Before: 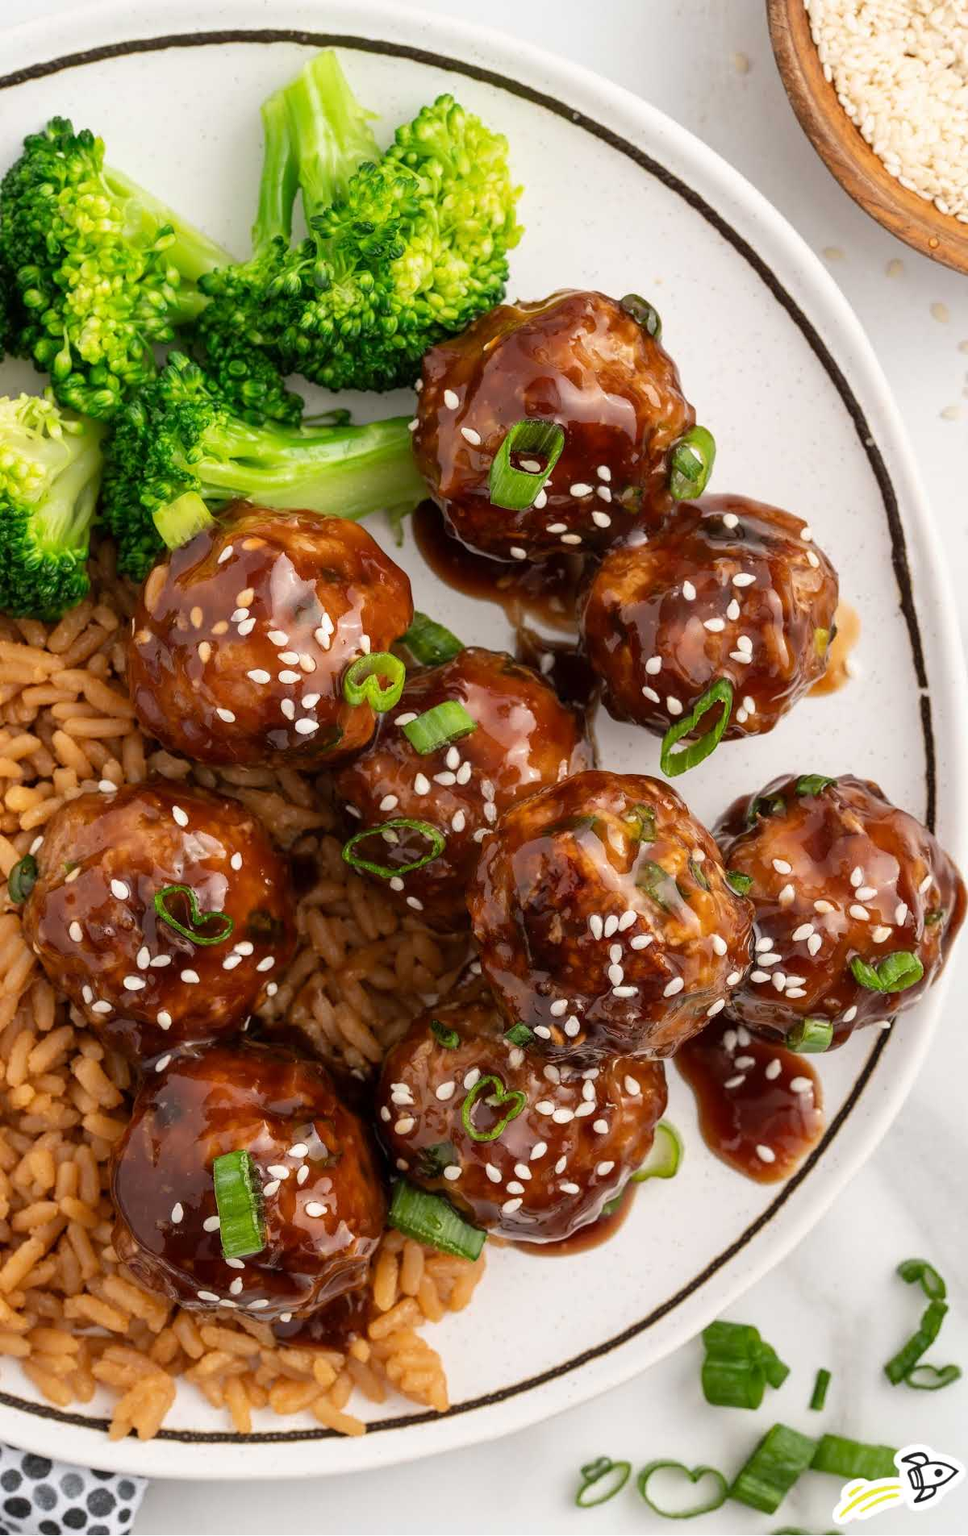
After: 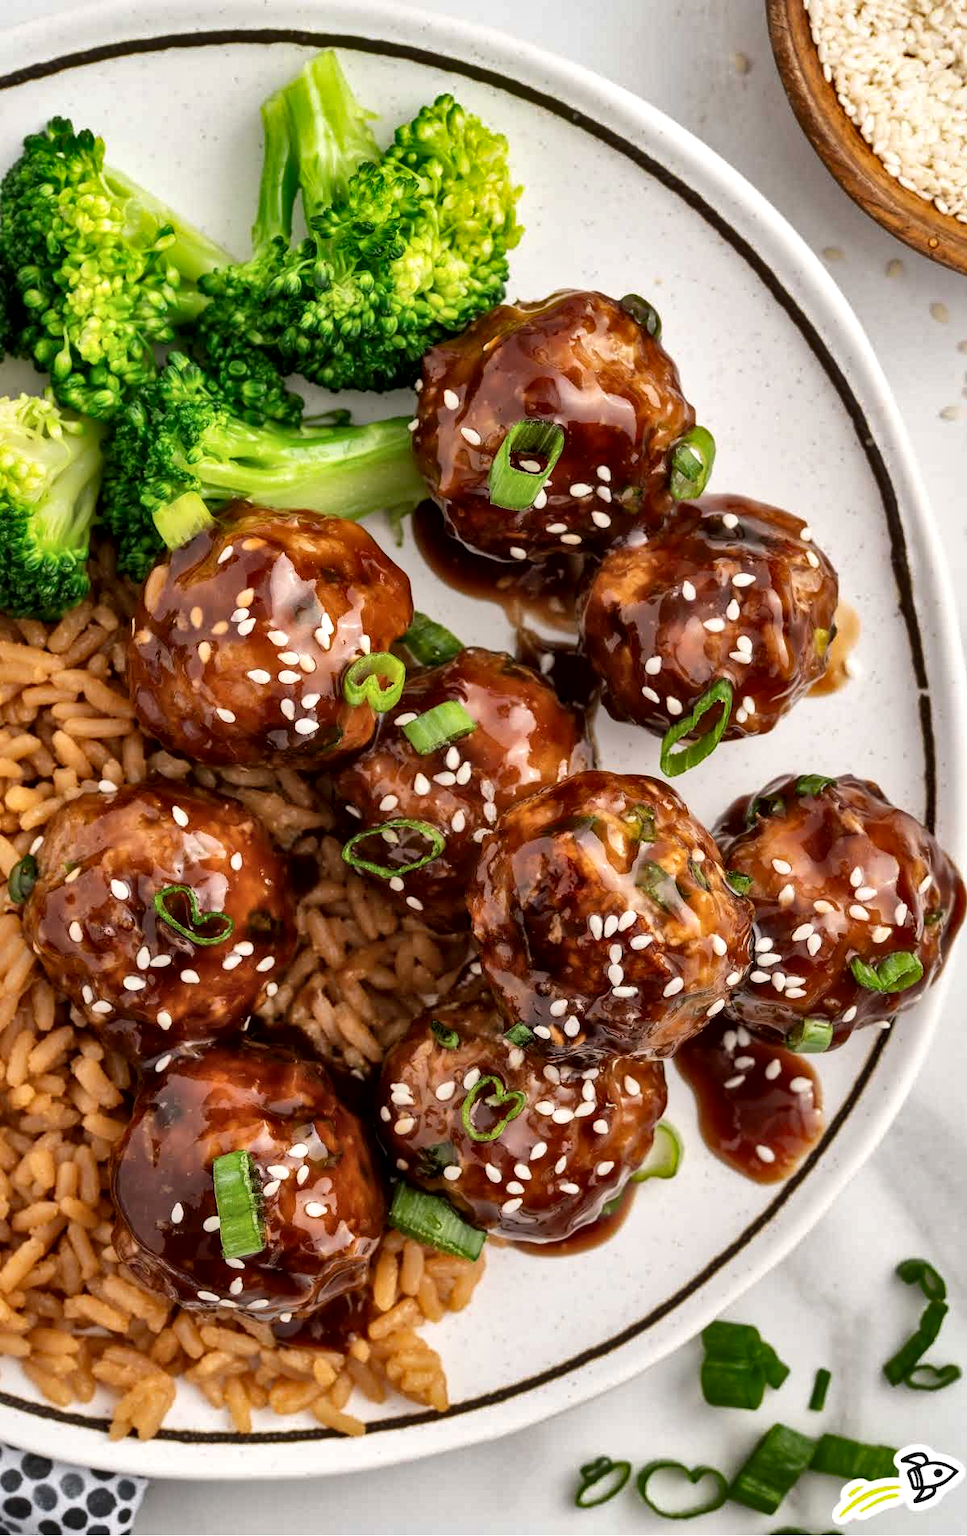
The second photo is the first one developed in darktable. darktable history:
shadows and highlights: soften with gaussian
local contrast: mode bilateral grid, contrast 25, coarseness 47, detail 151%, midtone range 0.2
